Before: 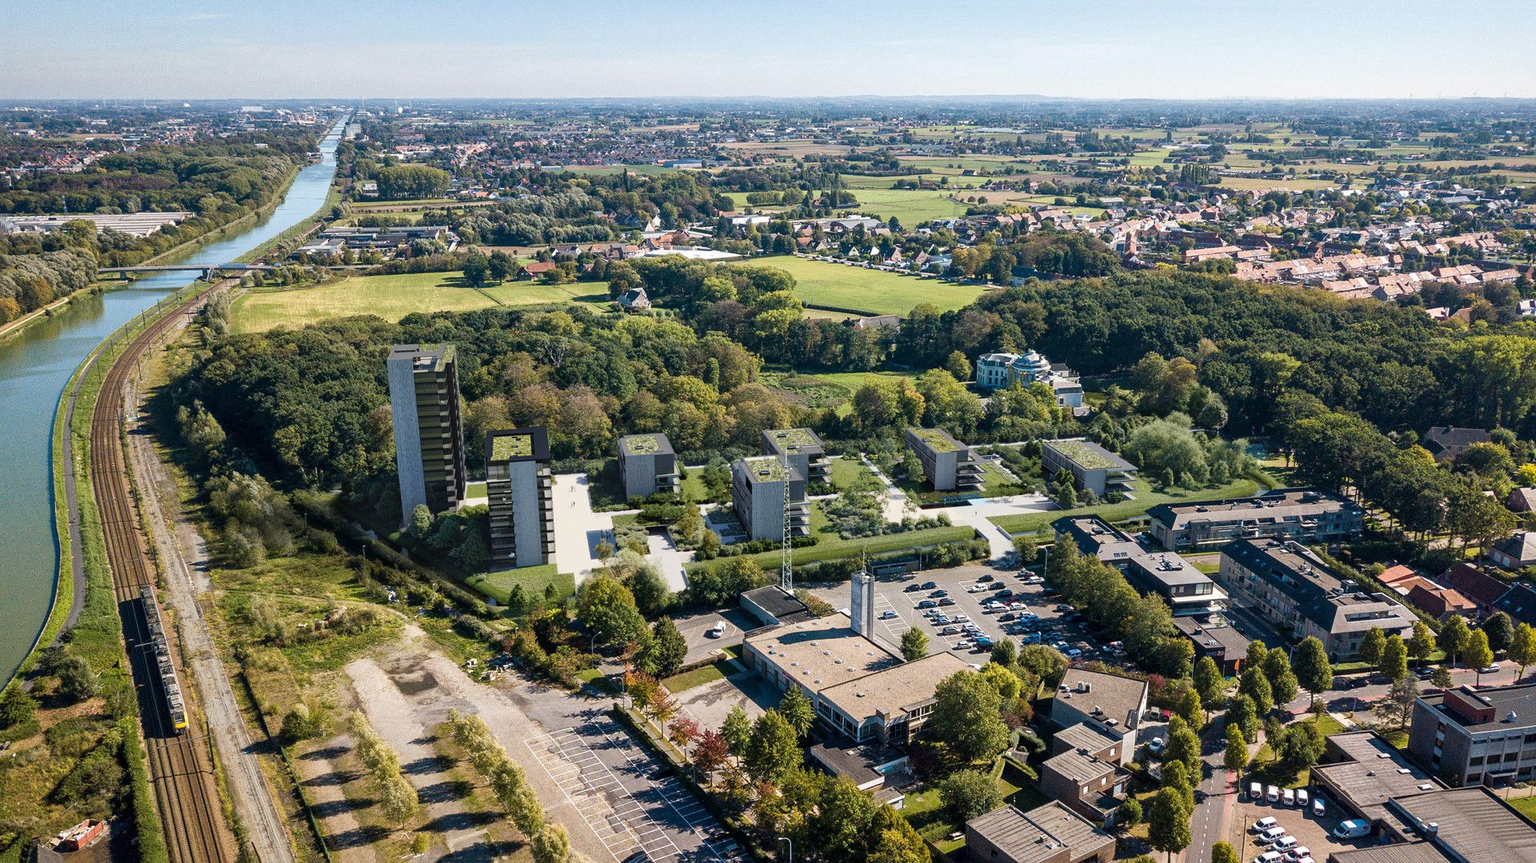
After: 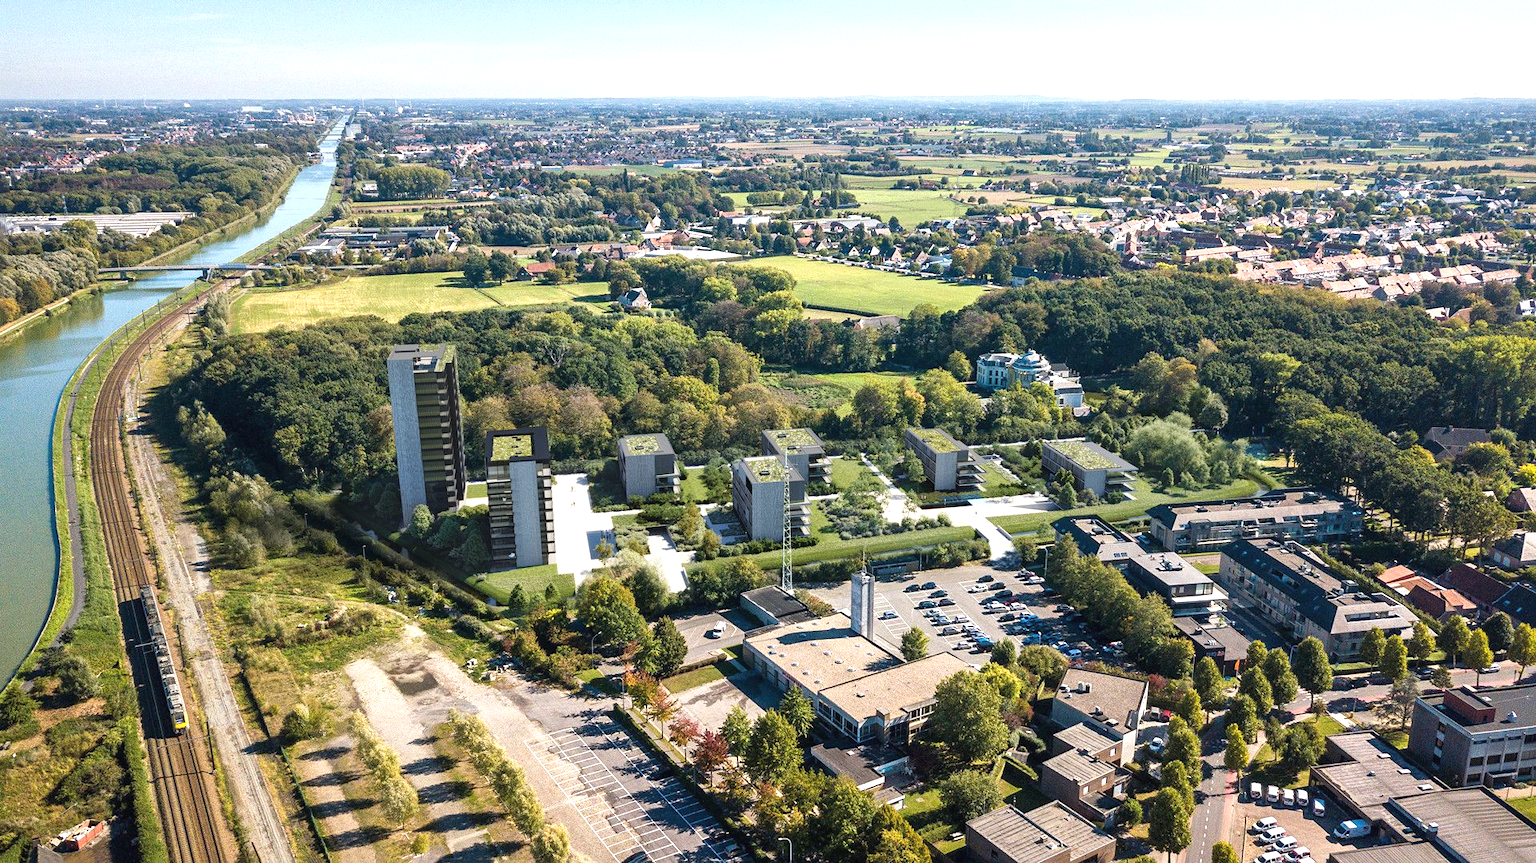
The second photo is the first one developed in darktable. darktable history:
exposure: black level correction -0.002, exposure 0.543 EV, compensate highlight preservation false
